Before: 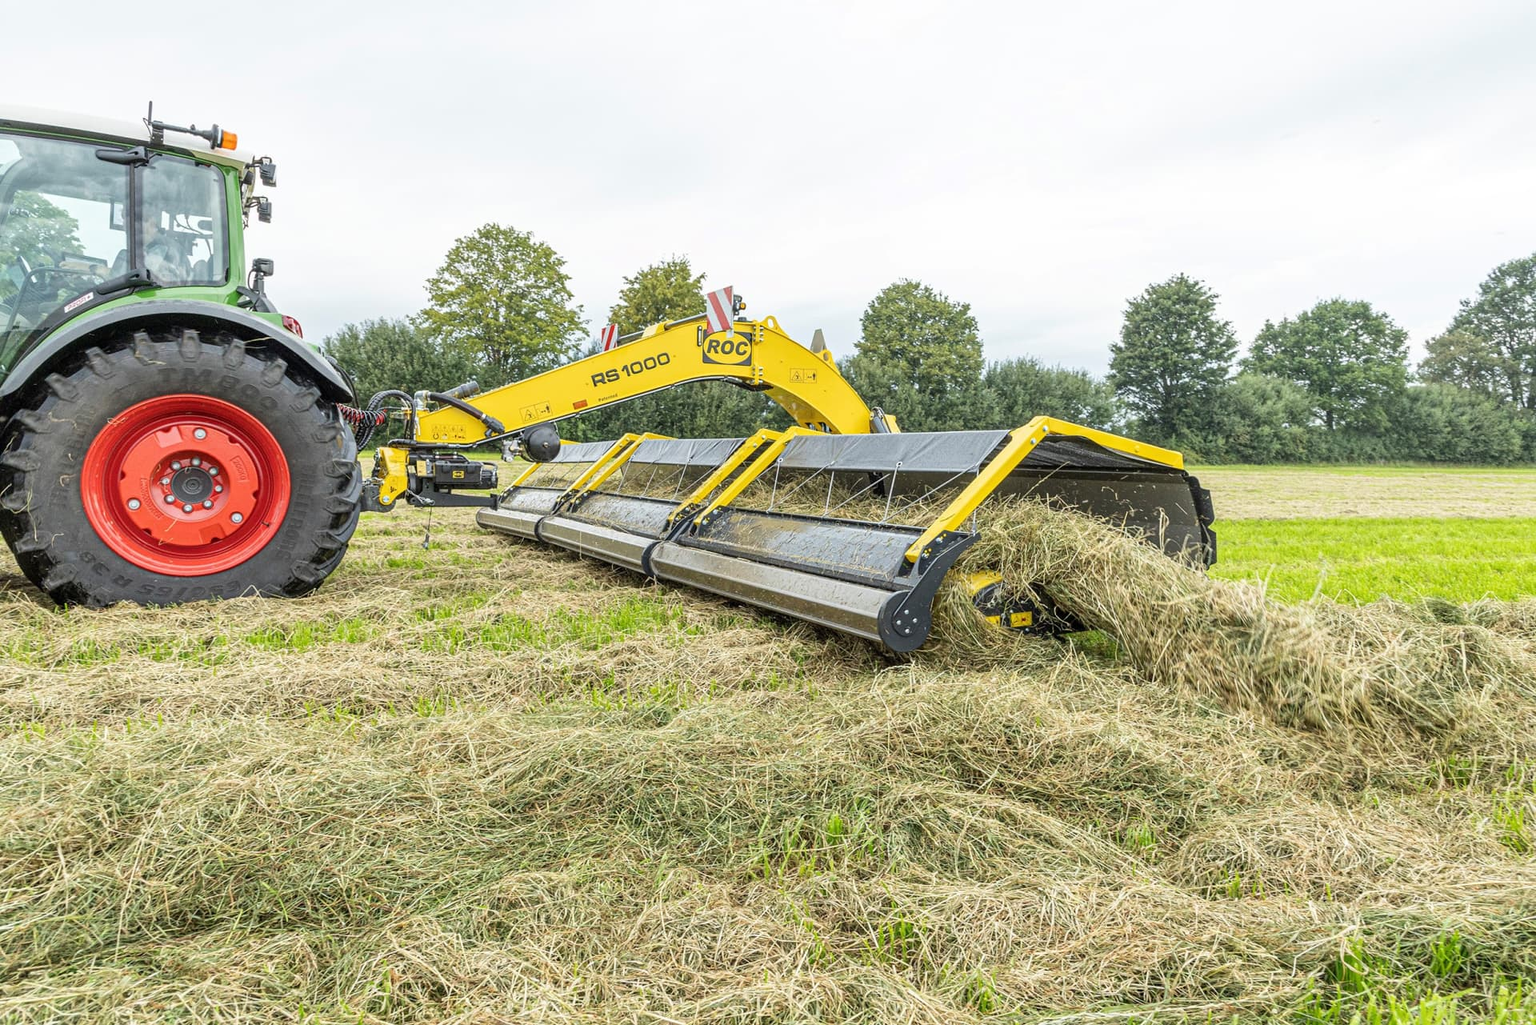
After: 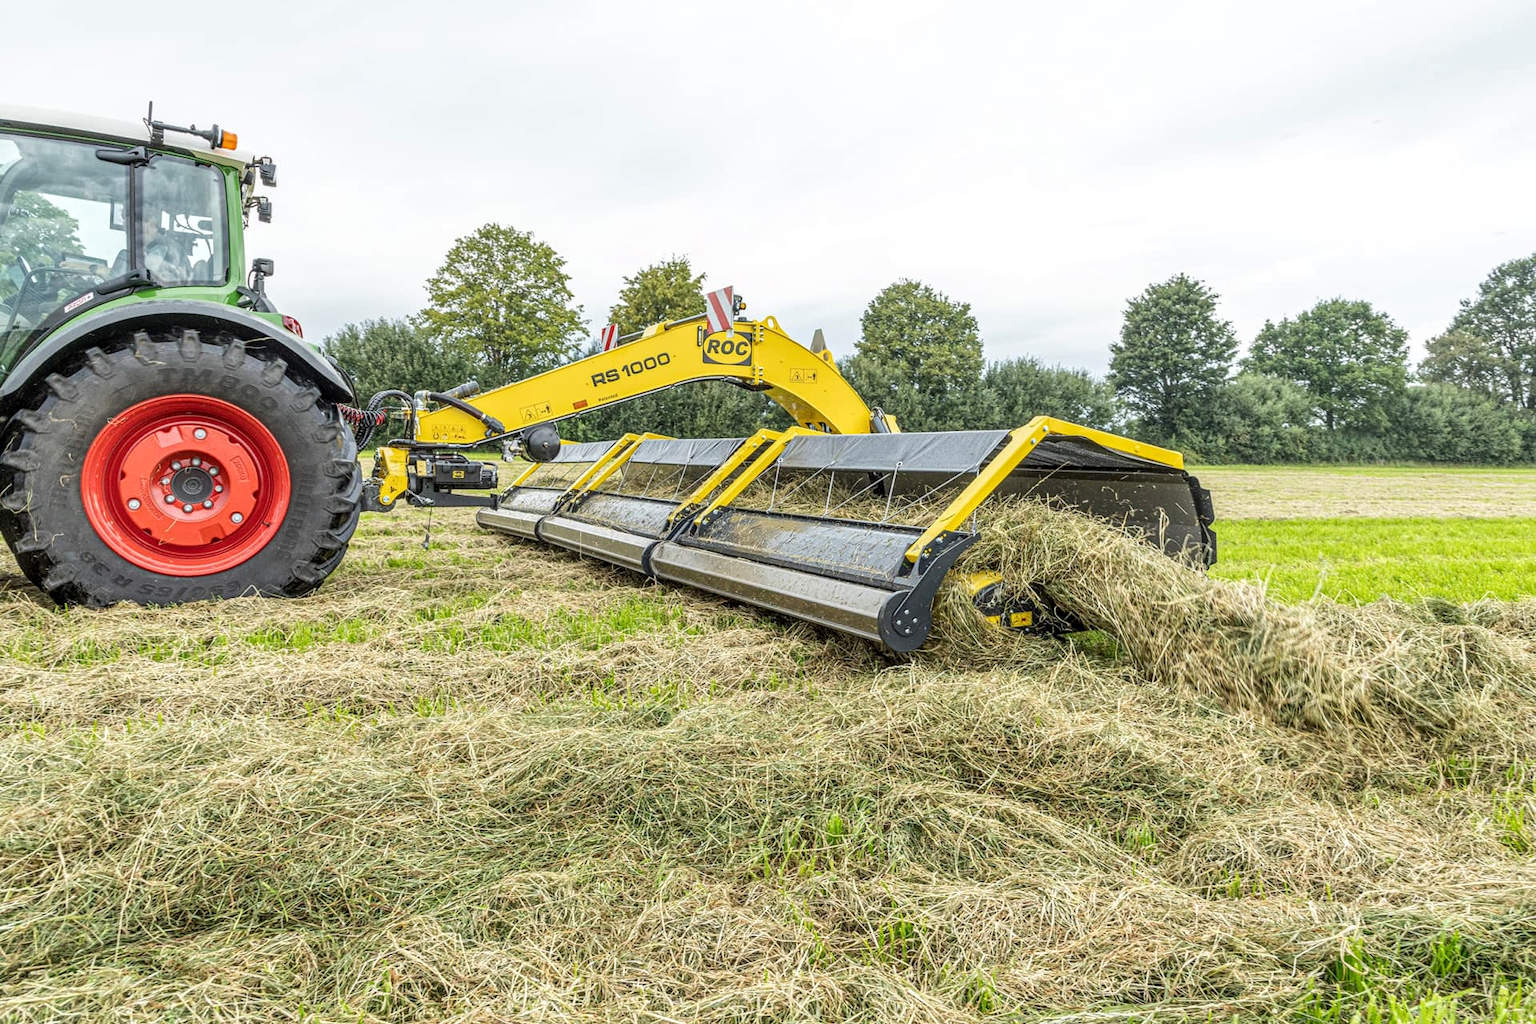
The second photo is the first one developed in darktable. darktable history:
local contrast: on, module defaults
tone equalizer: smoothing diameter 2.16%, edges refinement/feathering 24.4, mask exposure compensation -1.57 EV, filter diffusion 5
